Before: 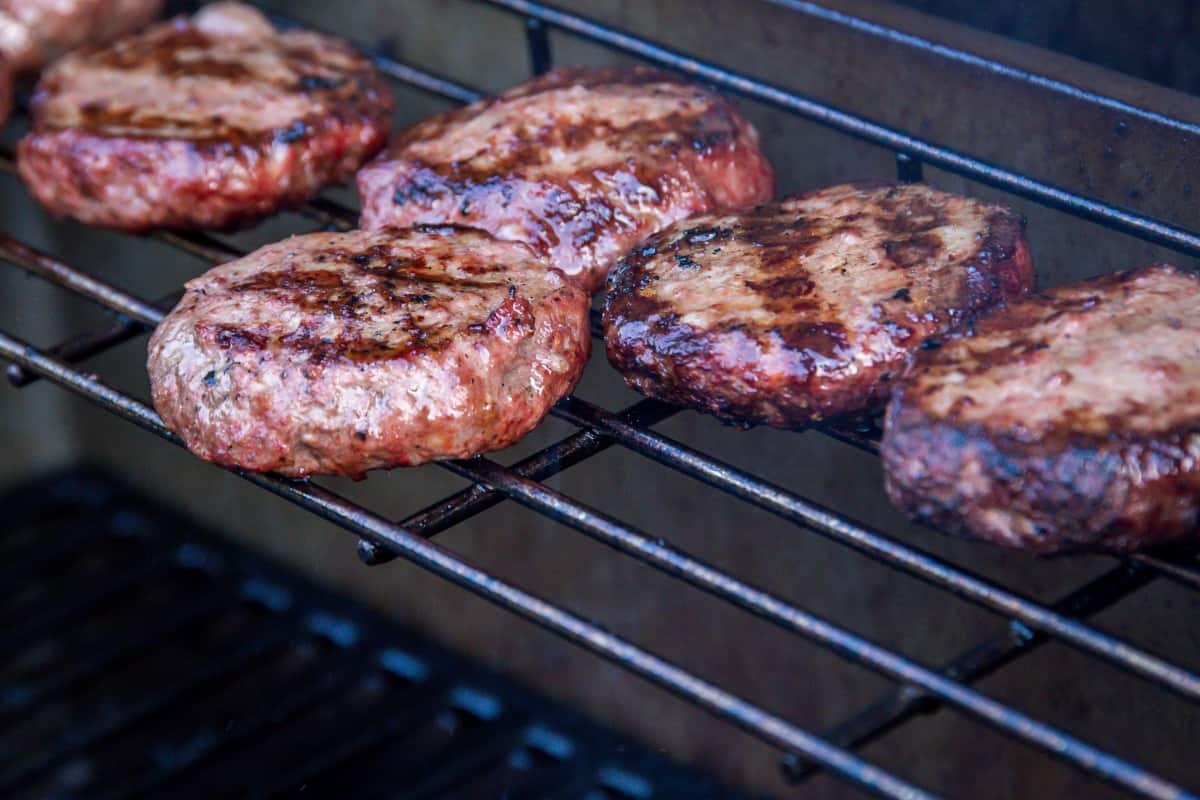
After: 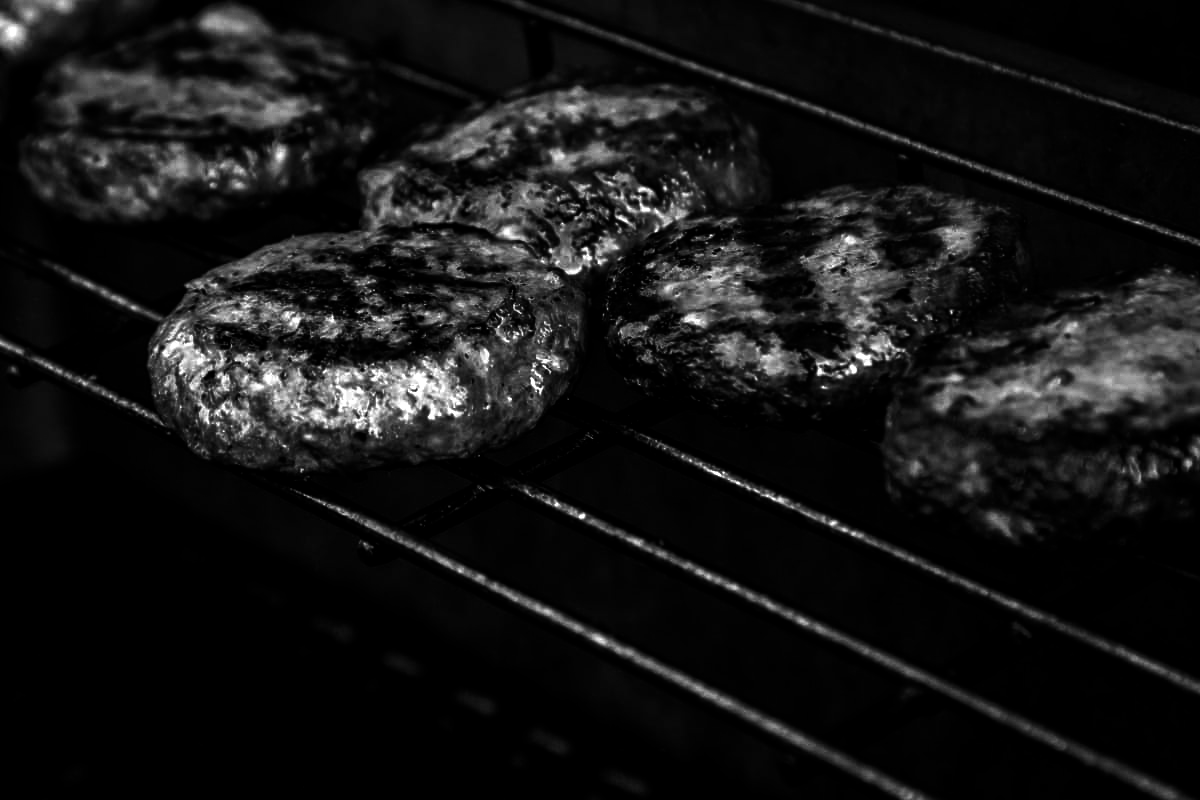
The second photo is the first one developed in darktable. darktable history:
monochrome: on, module defaults
contrast equalizer: octaves 7, y [[0.6 ×6], [0.55 ×6], [0 ×6], [0 ×6], [0 ×6]], mix 0.53
contrast brightness saturation: brightness -1, saturation 1
